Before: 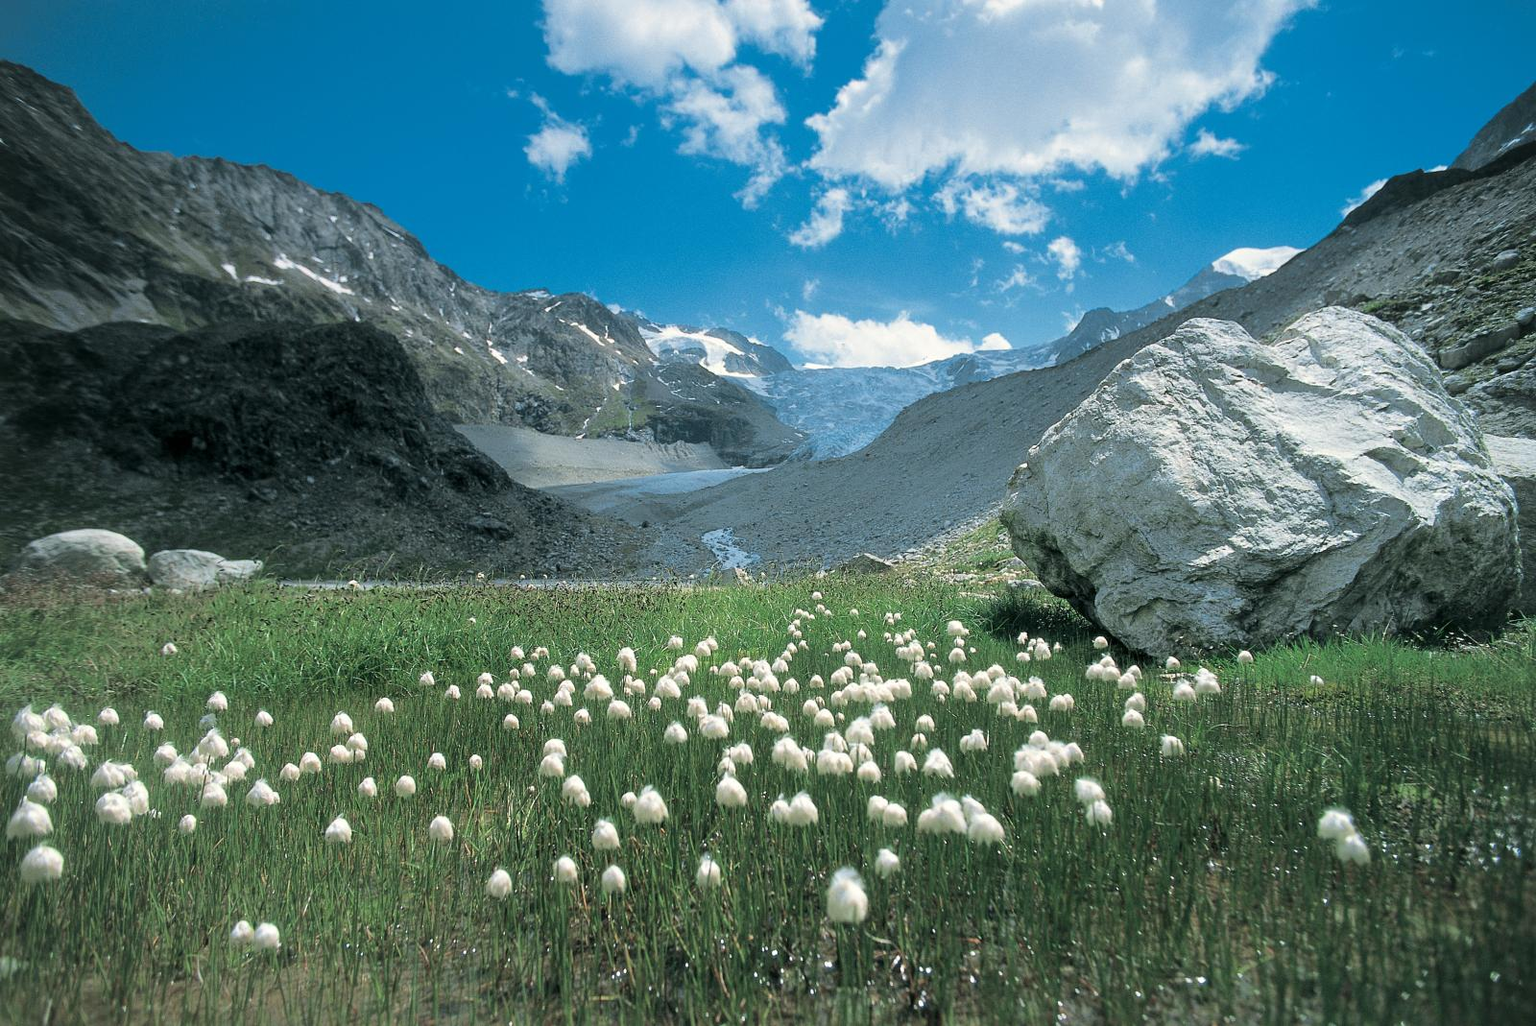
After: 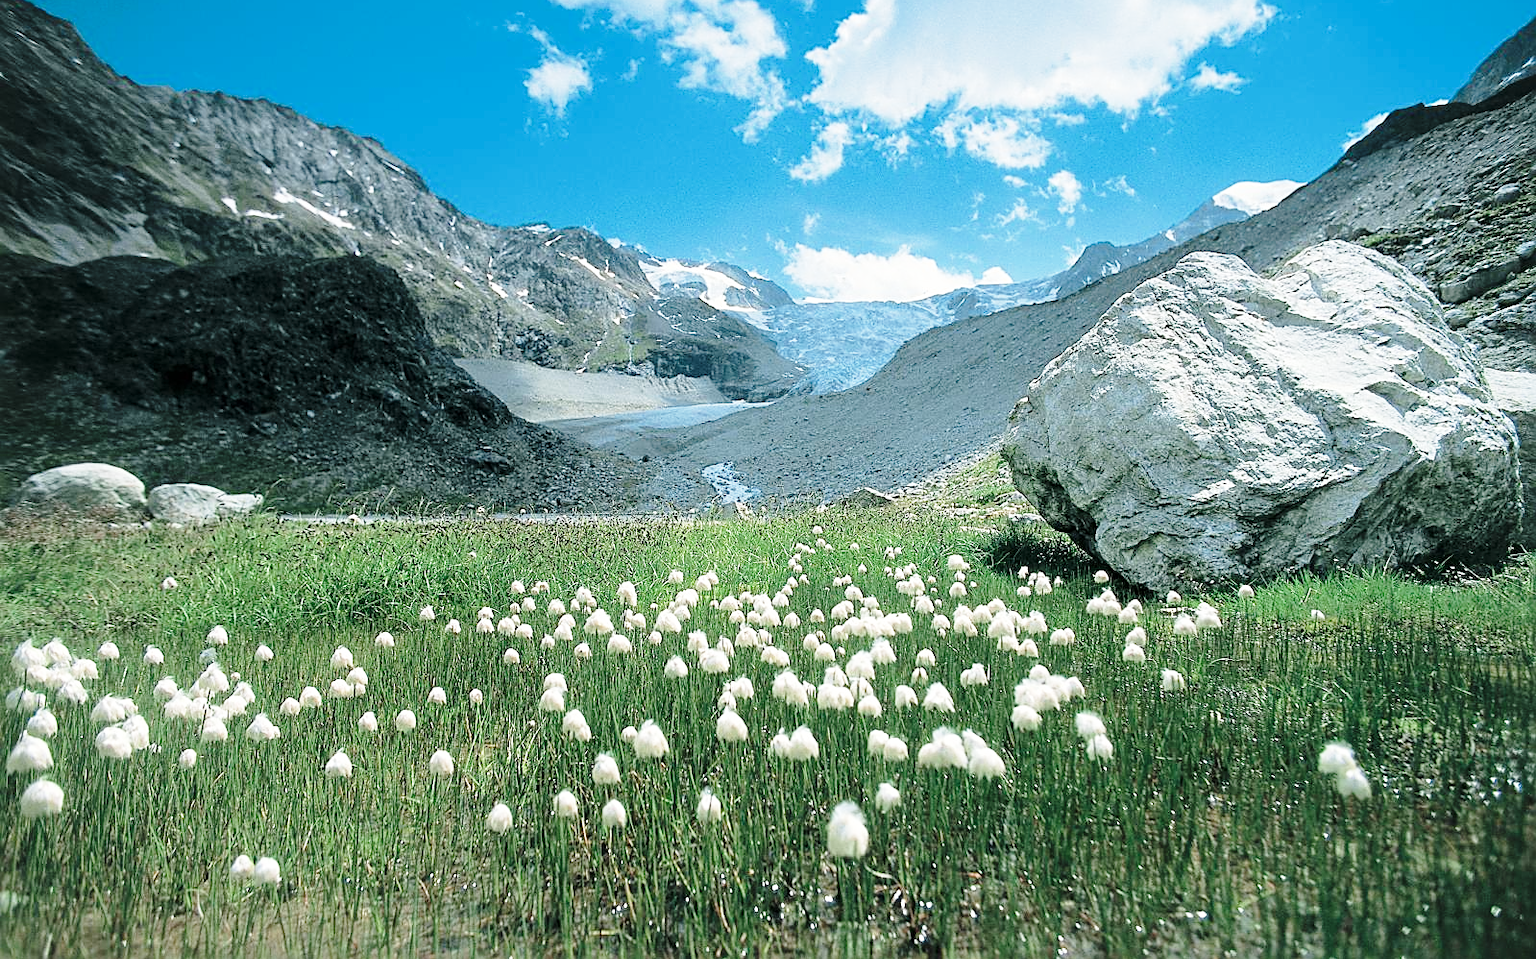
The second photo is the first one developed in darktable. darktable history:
sharpen: amount 0.563
base curve: curves: ch0 [(0, 0) (0.028, 0.03) (0.121, 0.232) (0.46, 0.748) (0.859, 0.968) (1, 1)], preserve colors none
crop and rotate: top 6.48%
